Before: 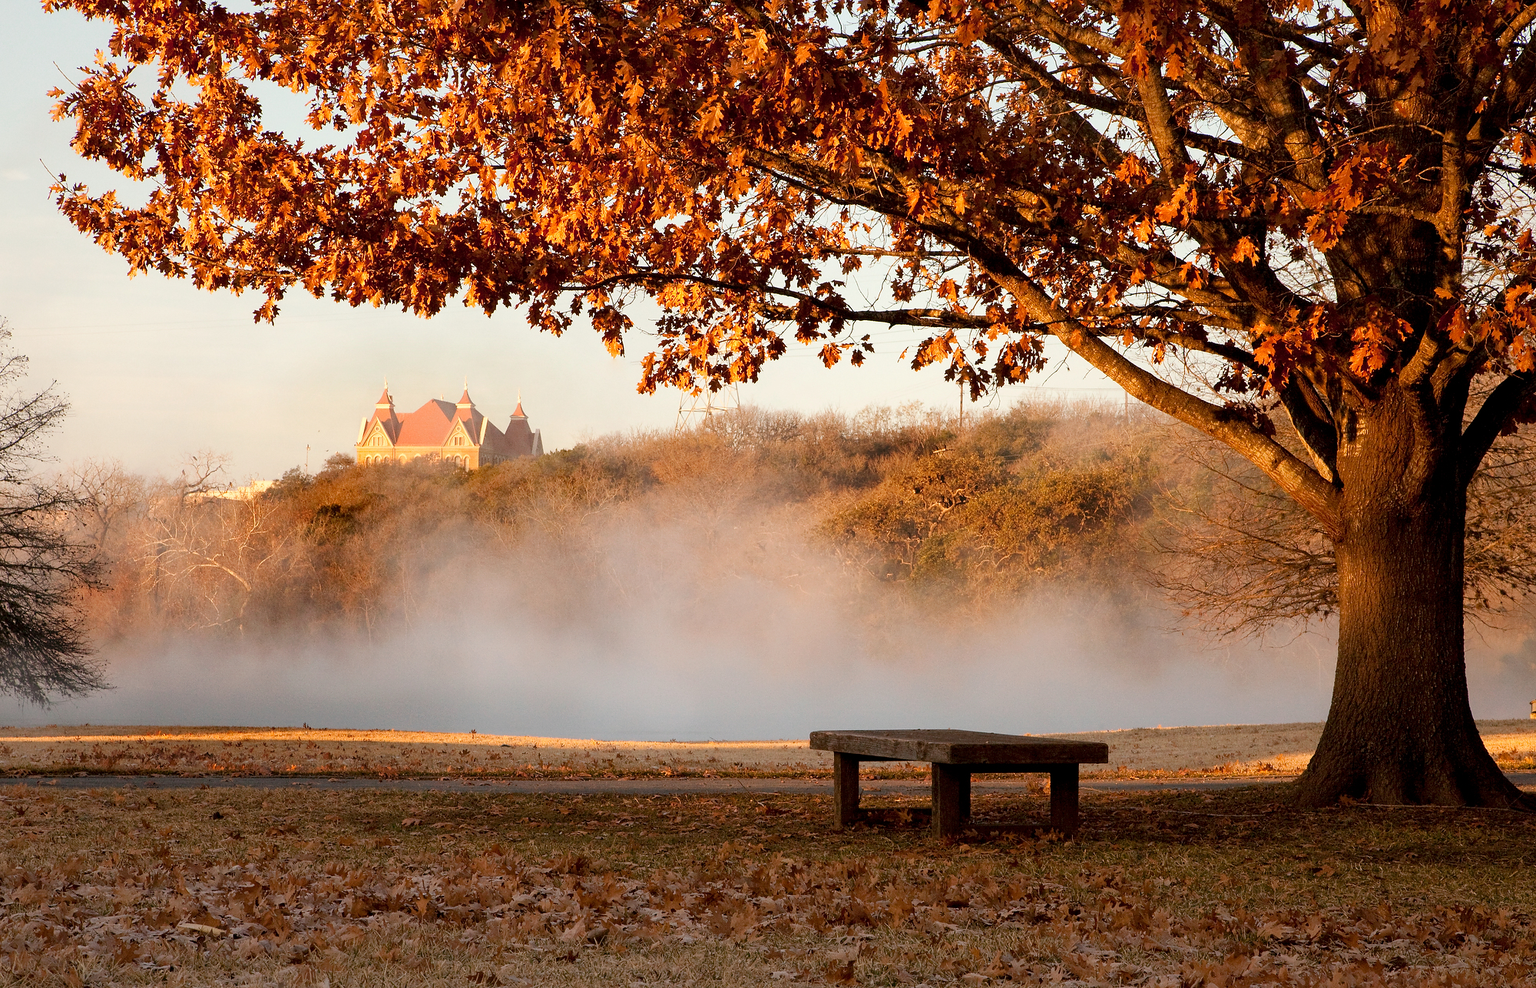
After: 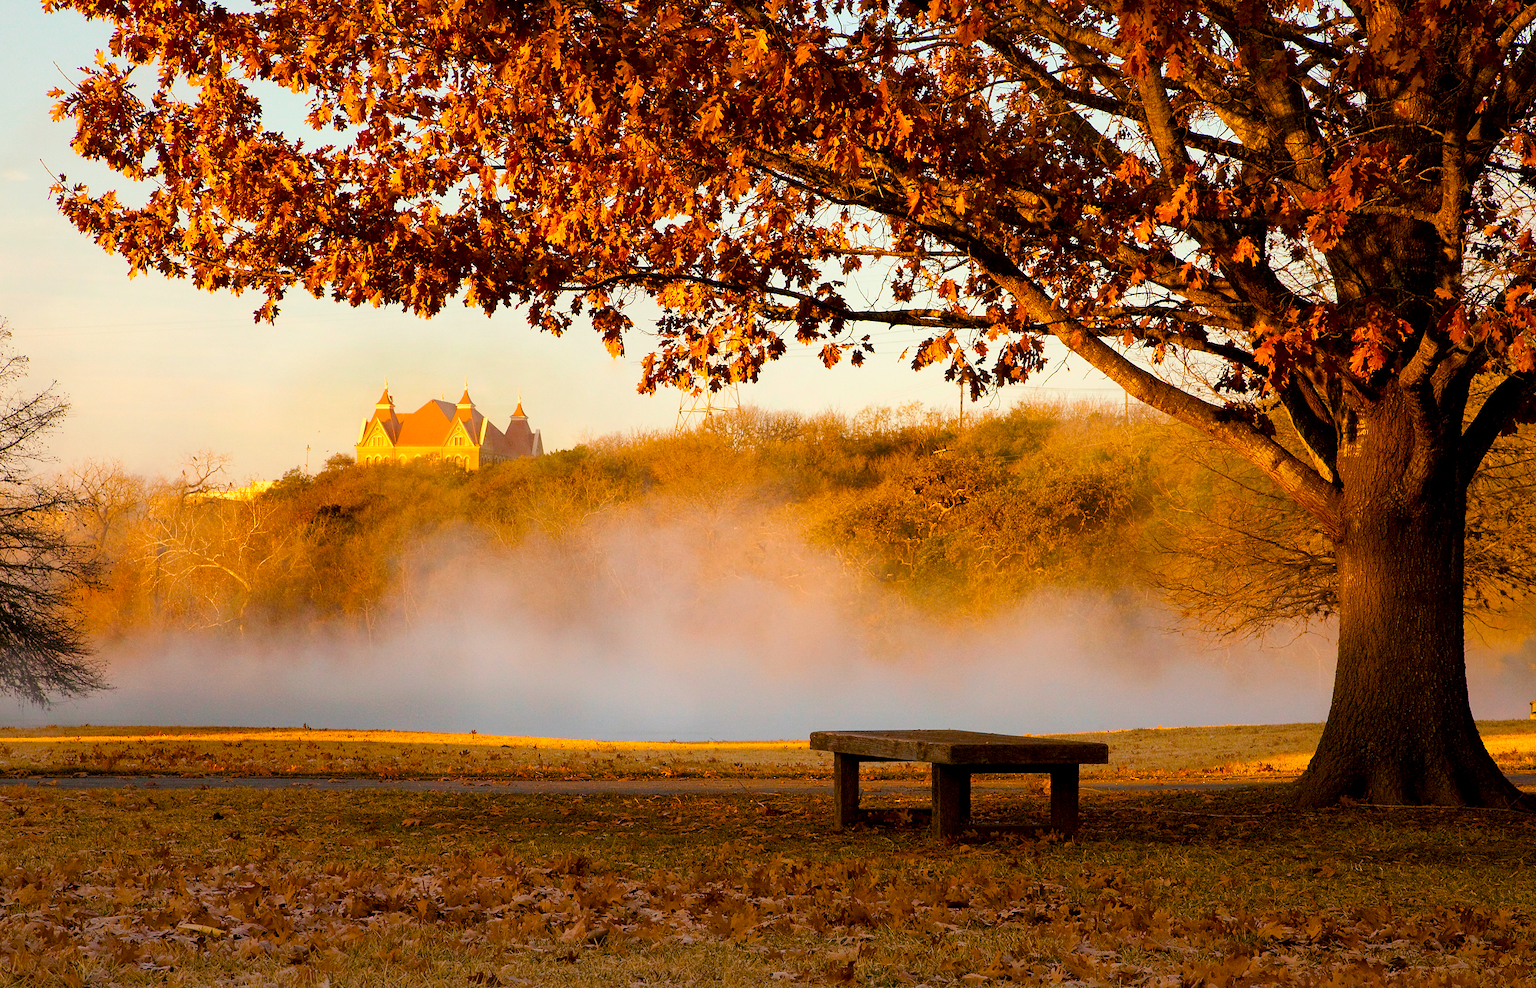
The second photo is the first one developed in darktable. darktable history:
color balance rgb: linear chroma grading › global chroma 14.716%, perceptual saturation grading › global saturation 30.891%, global vibrance 50.432%
